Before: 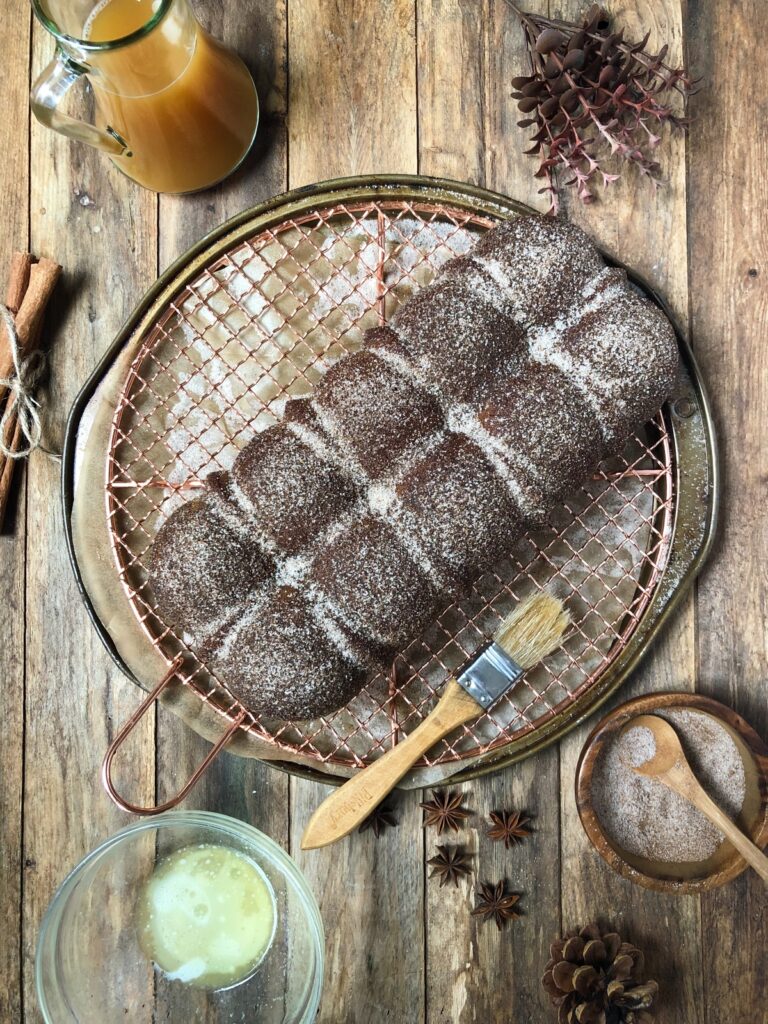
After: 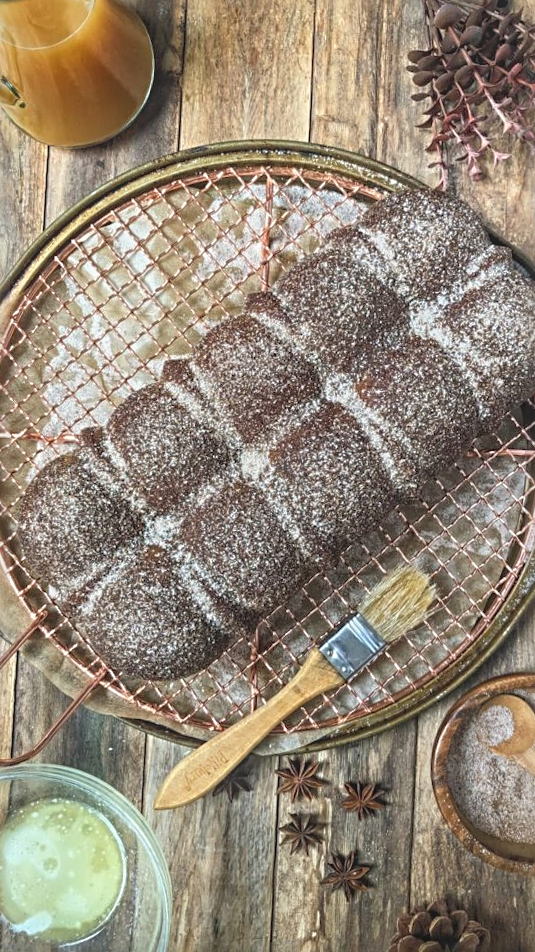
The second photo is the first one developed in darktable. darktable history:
sharpen: radius 4
local contrast: highlights 73%, shadows 15%, midtone range 0.197
crop and rotate: angle -3.27°, left 14.277%, top 0.028%, right 10.766%, bottom 0.028%
